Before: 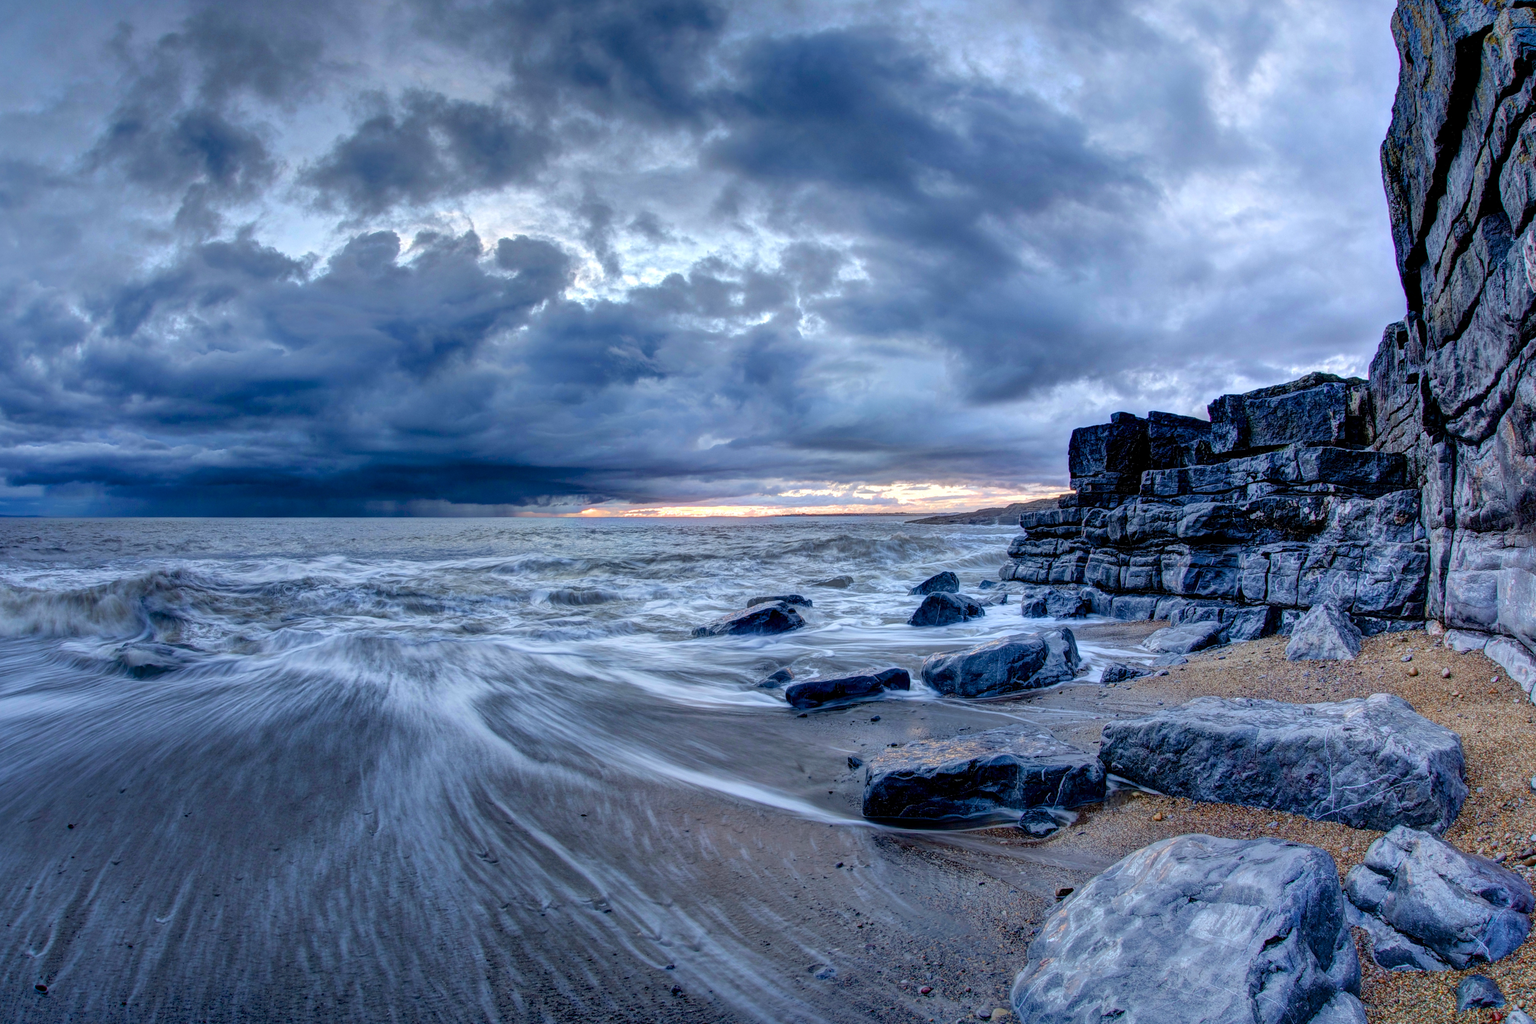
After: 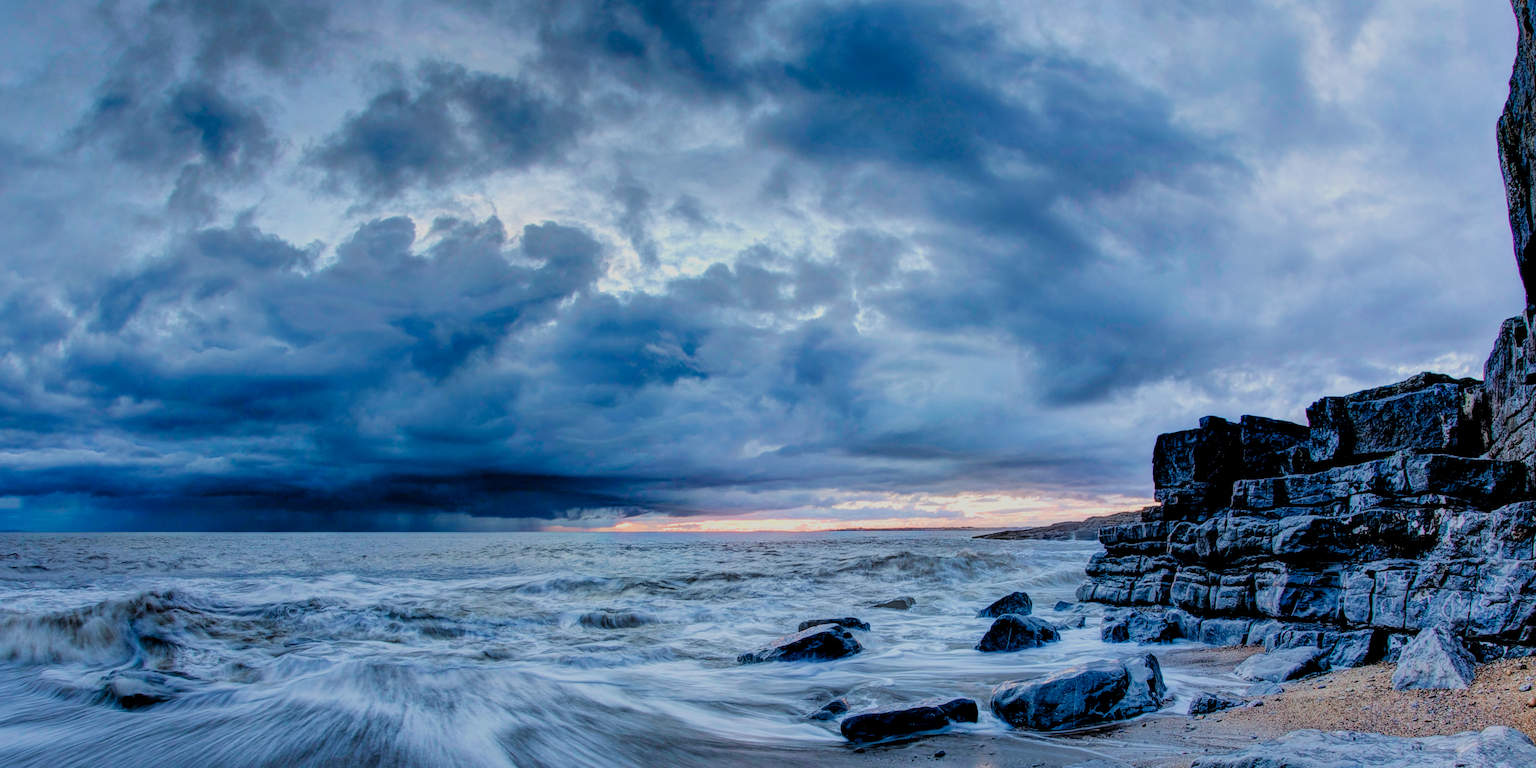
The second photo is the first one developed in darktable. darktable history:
crop: left 1.539%, top 3.442%, right 7.746%, bottom 28.474%
filmic rgb: black relative exposure -2.93 EV, white relative exposure 4.56 EV, hardness 1.69, contrast 1.244, add noise in highlights 0, color science v3 (2019), use custom middle-gray values true, contrast in highlights soft
